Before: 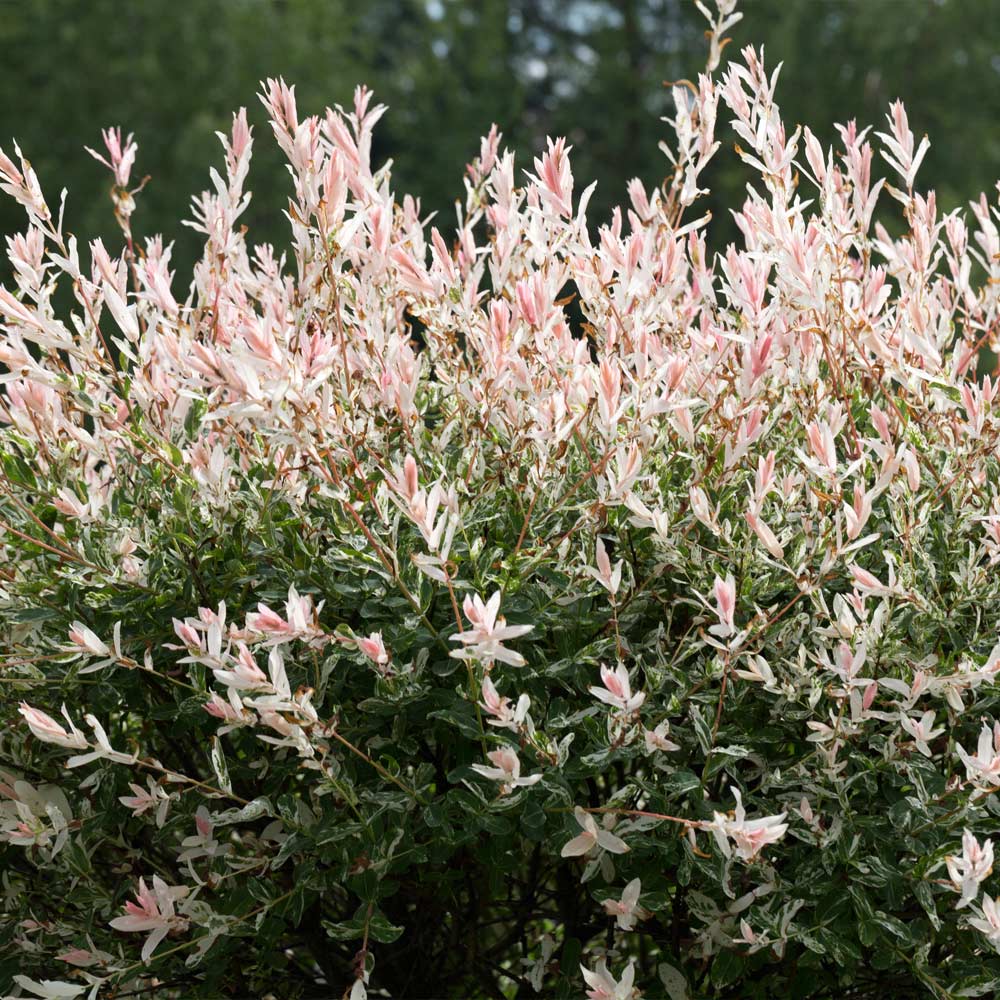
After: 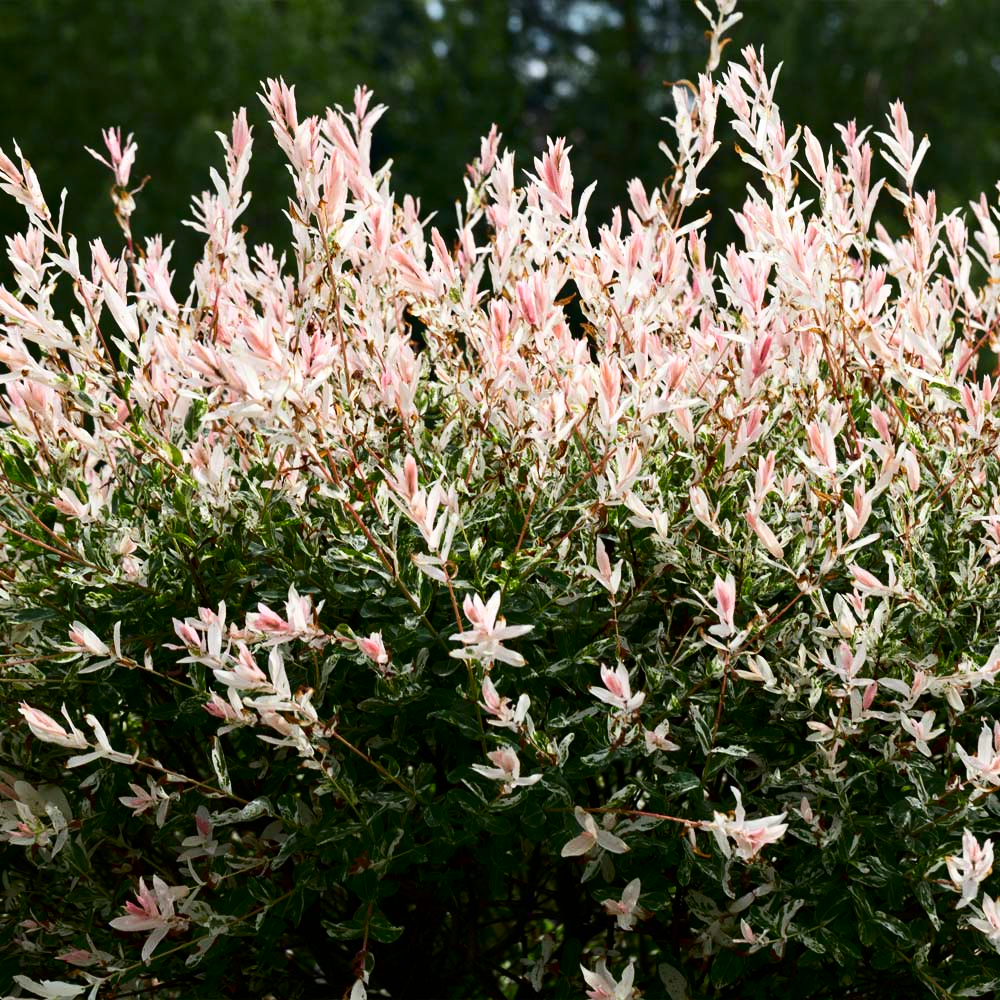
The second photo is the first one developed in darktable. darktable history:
contrast brightness saturation: contrast 0.212, brightness -0.109, saturation 0.213
color correction: highlights b* -0.021
